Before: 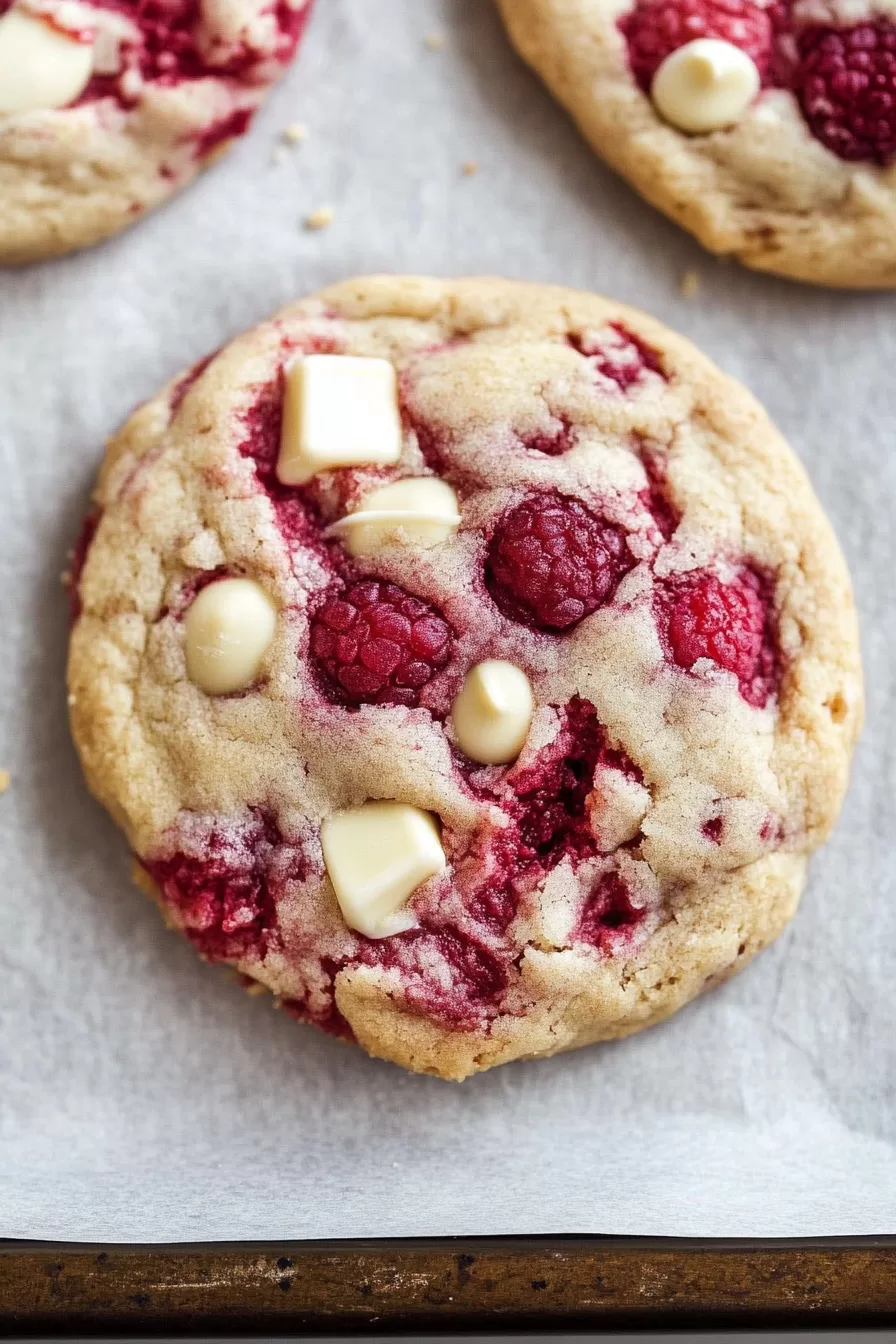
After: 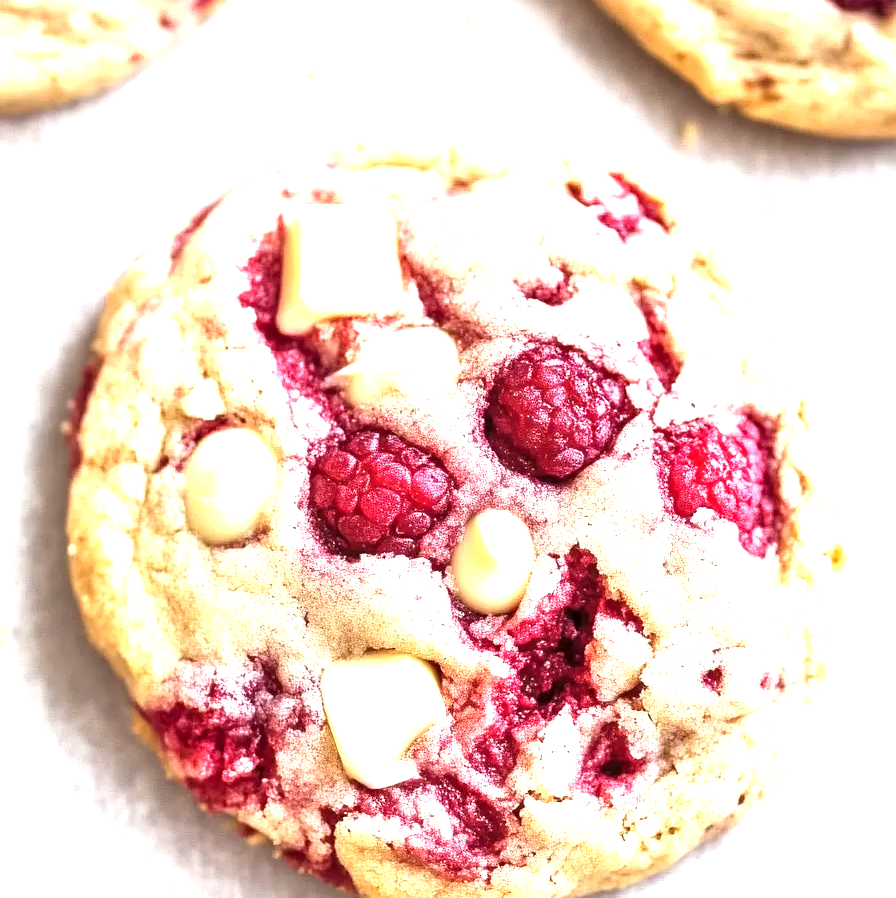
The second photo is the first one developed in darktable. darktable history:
contrast equalizer: octaves 7, y [[0.5, 0.542, 0.583, 0.625, 0.667, 0.708], [0.5 ×6], [0.5 ×6], [0, 0.033, 0.067, 0.1, 0.133, 0.167], [0, 0.05, 0.1, 0.15, 0.2, 0.25]], mix 0.165
exposure: black level correction 0, exposure 1.605 EV, compensate highlight preservation false
crop: top 11.186%, bottom 21.958%
